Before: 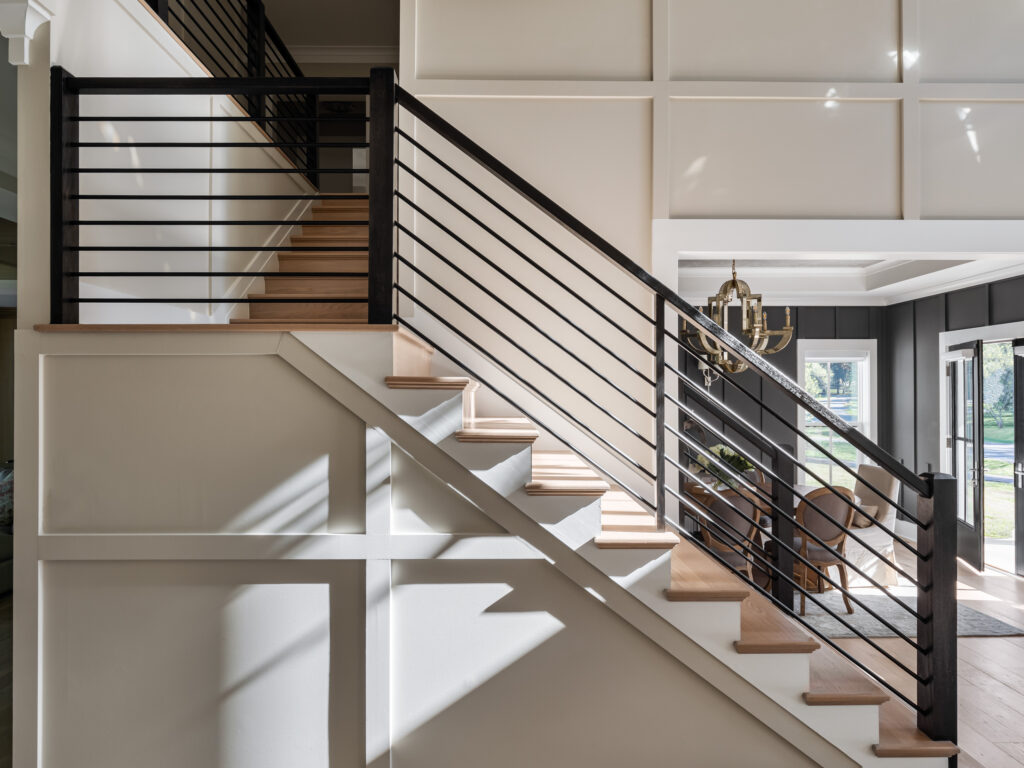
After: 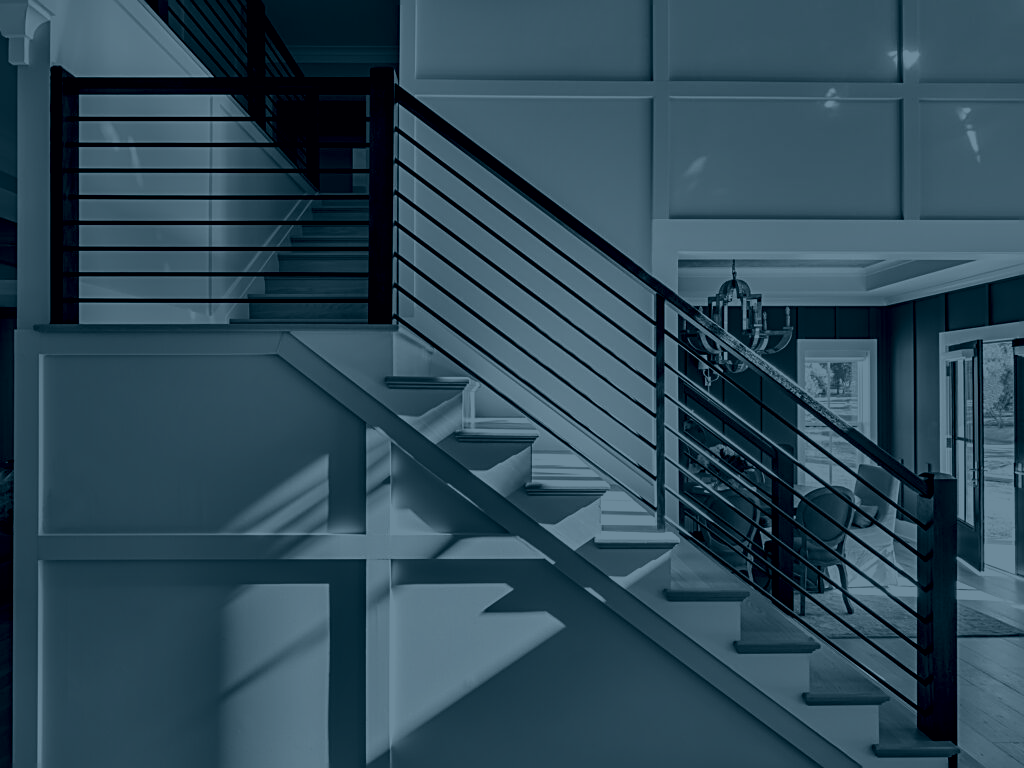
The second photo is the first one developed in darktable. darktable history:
colorize: hue 194.4°, saturation 29%, source mix 61.75%, lightness 3.98%, version 1
exposure: black level correction 0.007, compensate highlight preservation false
sharpen: on, module defaults
color correction: saturation 0.5
shadows and highlights: radius 108.52, shadows 23.73, highlights -59.32, low approximation 0.01, soften with gaussian
white balance: red 1.188, blue 1.11
